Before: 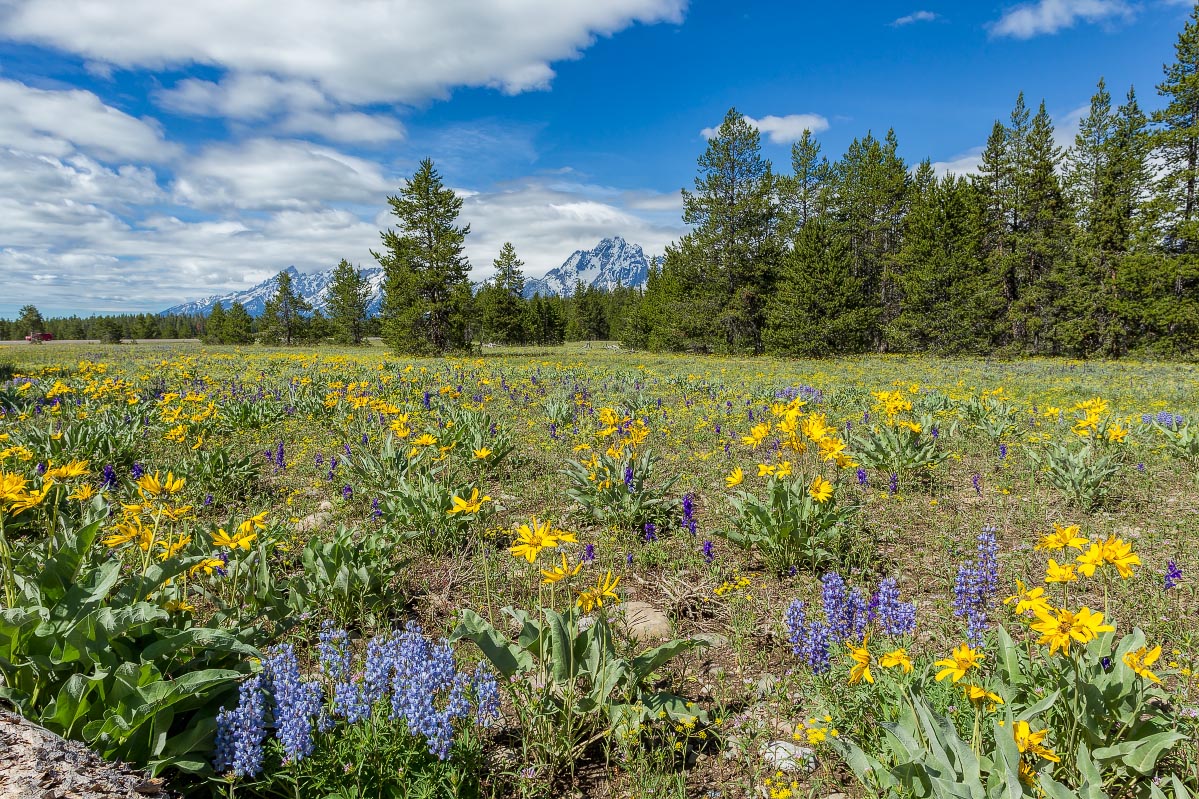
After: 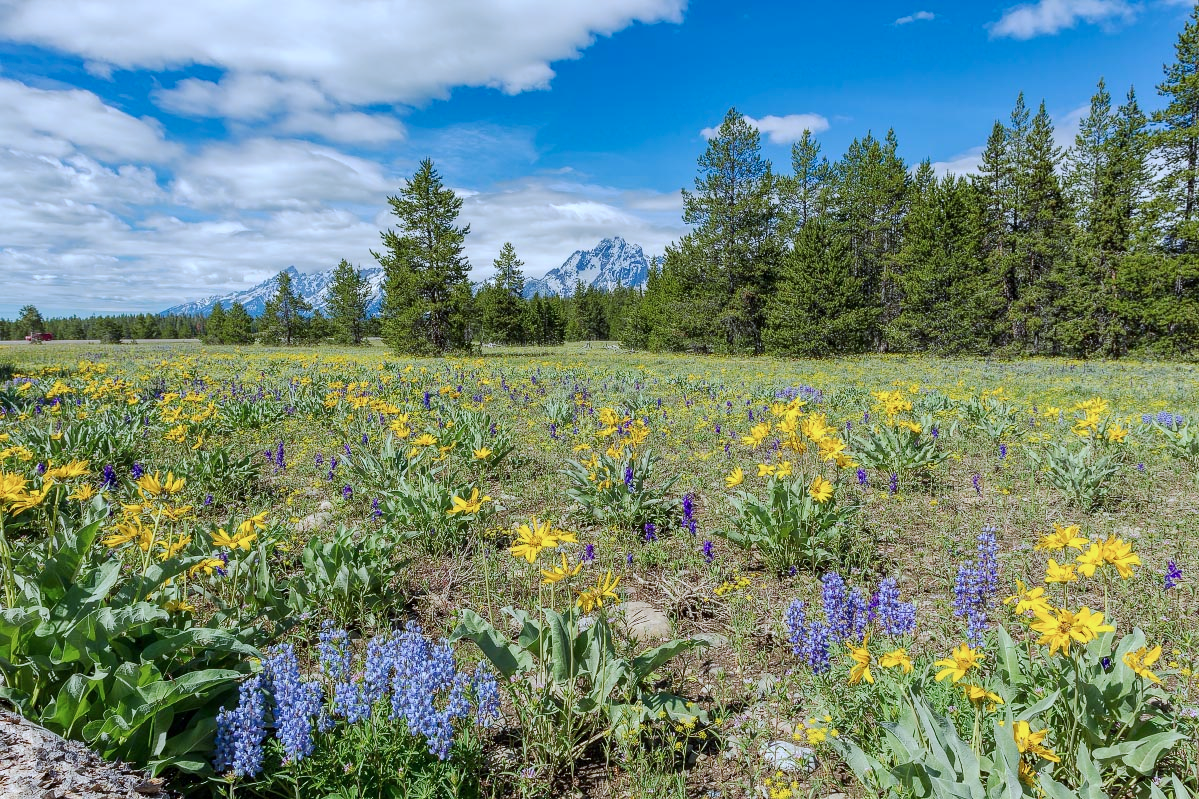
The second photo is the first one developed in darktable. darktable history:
color calibration: x 0.37, y 0.382, temperature 4314.53 K
base curve: curves: ch0 [(0, 0) (0.262, 0.32) (0.722, 0.705) (1, 1)], preserve colors none
